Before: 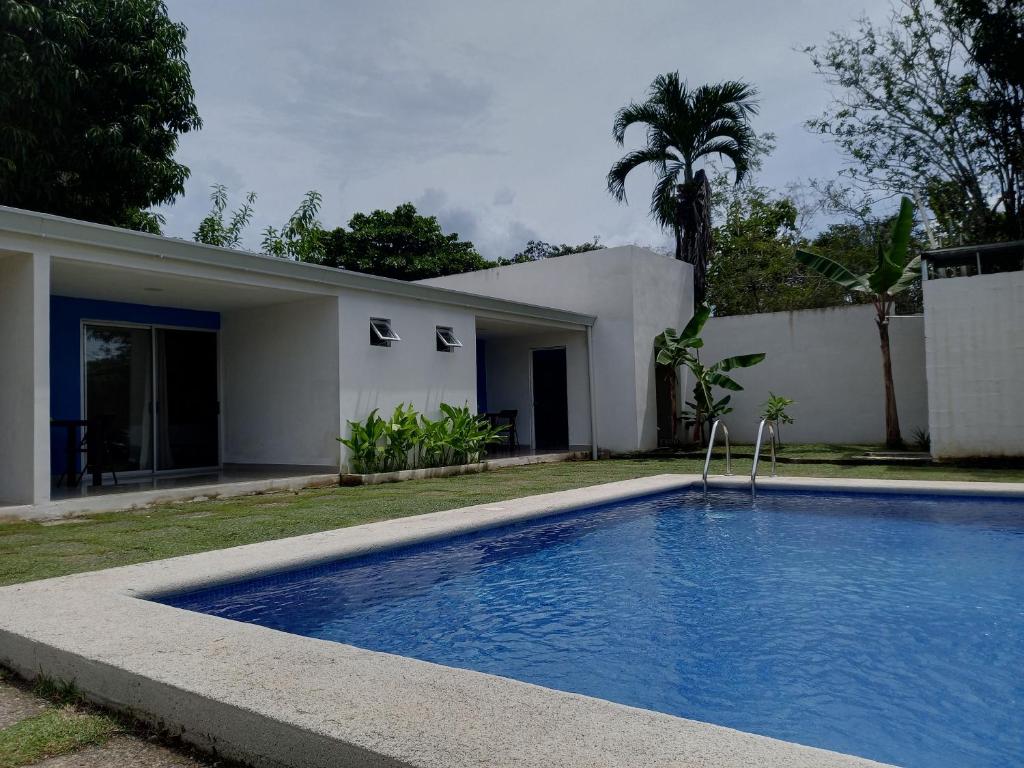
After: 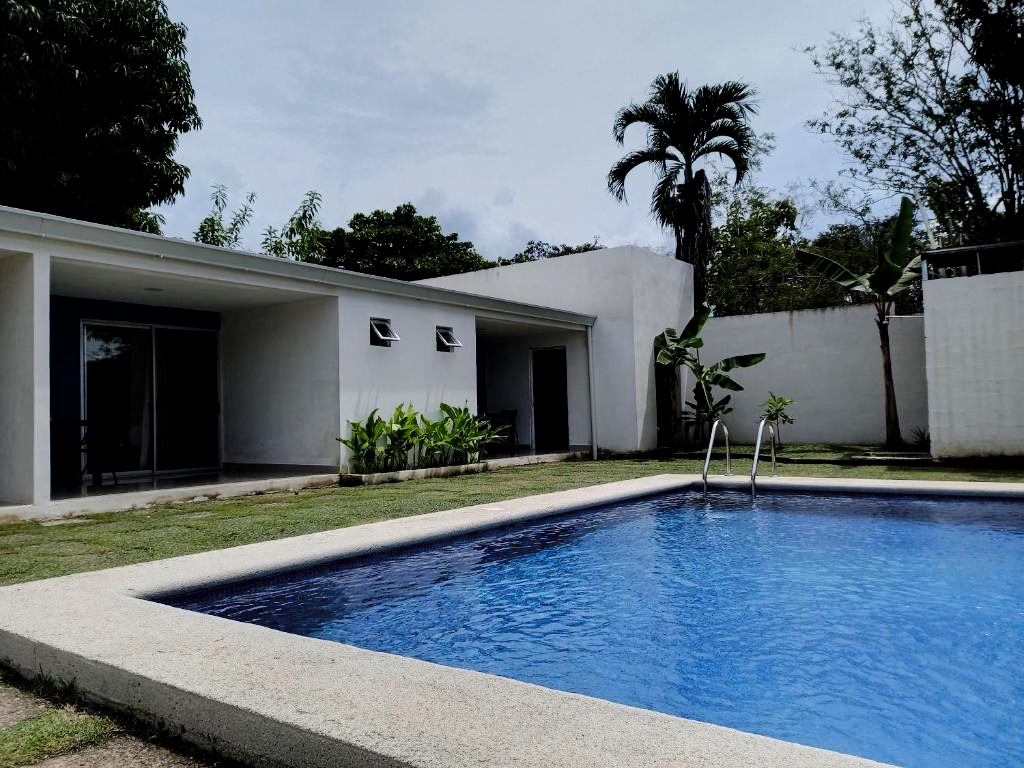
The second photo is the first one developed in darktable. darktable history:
tone curve: curves: ch0 [(0, 0) (0.004, 0) (0.133, 0.076) (0.325, 0.362) (0.879, 0.885) (1, 1)], color space Lab, linked channels, preserve colors none
tone equalizer: -8 EV -0.417 EV, -7 EV -0.389 EV, -6 EV -0.333 EV, -5 EV -0.222 EV, -3 EV 0.222 EV, -2 EV 0.333 EV, -1 EV 0.389 EV, +0 EV 0.417 EV, edges refinement/feathering 500, mask exposure compensation -1.57 EV, preserve details no
